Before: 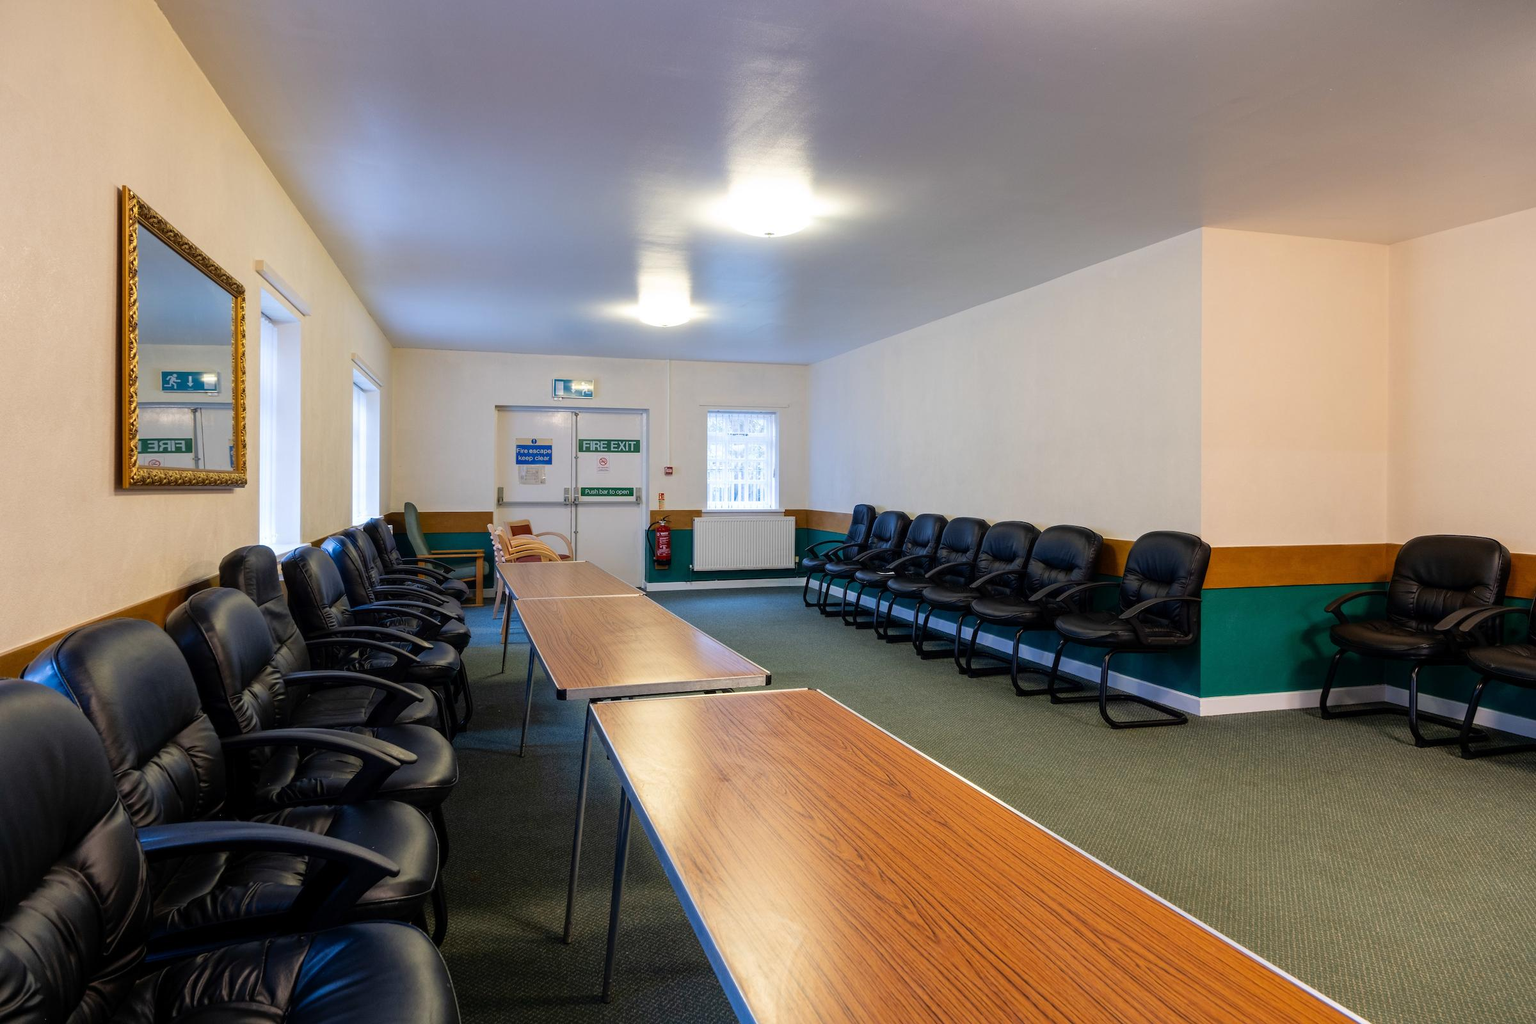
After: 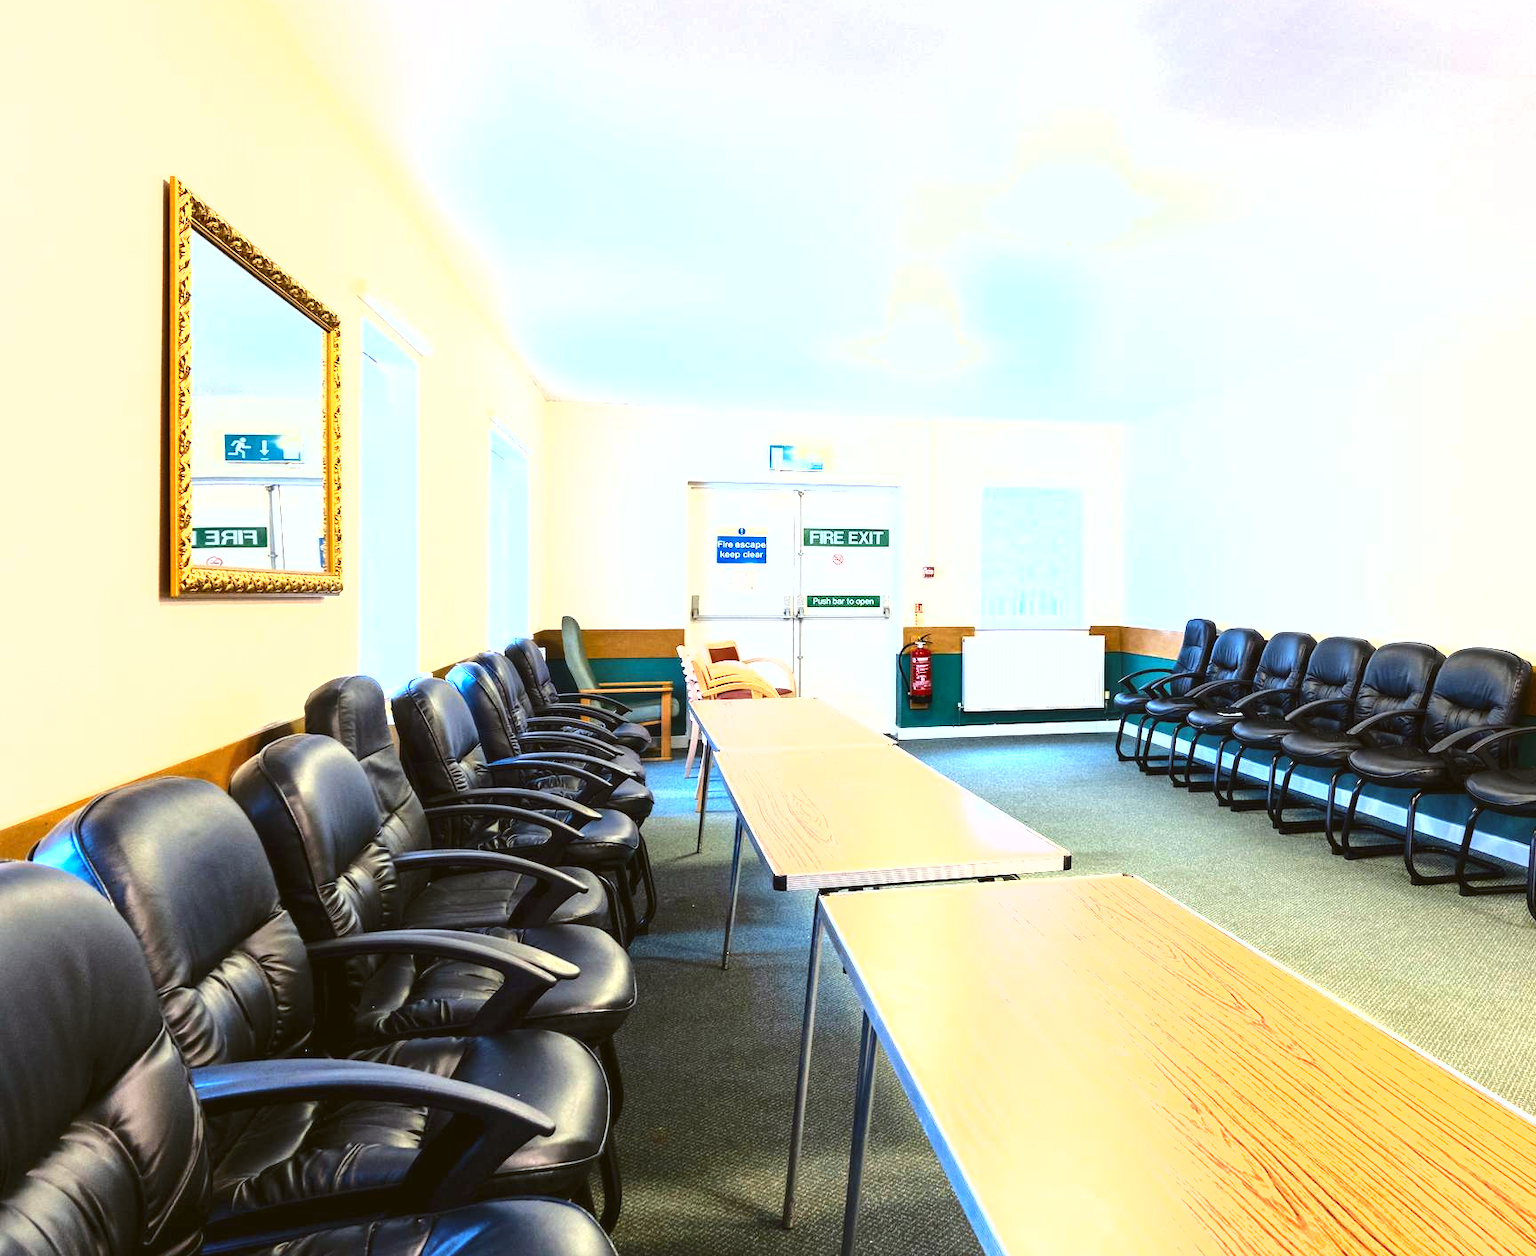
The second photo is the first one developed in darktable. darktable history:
crop: top 5.803%, right 27.864%, bottom 5.804%
tone equalizer: -8 EV -0.417 EV, -7 EV -0.389 EV, -6 EV -0.333 EV, -5 EV -0.222 EV, -3 EV 0.222 EV, -2 EV 0.333 EV, -1 EV 0.389 EV, +0 EV 0.417 EV, edges refinement/feathering 500, mask exposure compensation -1.57 EV, preserve details no
exposure: black level correction 0, exposure 1.9 EV, compensate highlight preservation false
color balance: lift [1.004, 1.002, 1.002, 0.998], gamma [1, 1.007, 1.002, 0.993], gain [1, 0.977, 1.013, 1.023], contrast -3.64%
shadows and highlights: radius 125.46, shadows 30.51, highlights -30.51, low approximation 0.01, soften with gaussian
